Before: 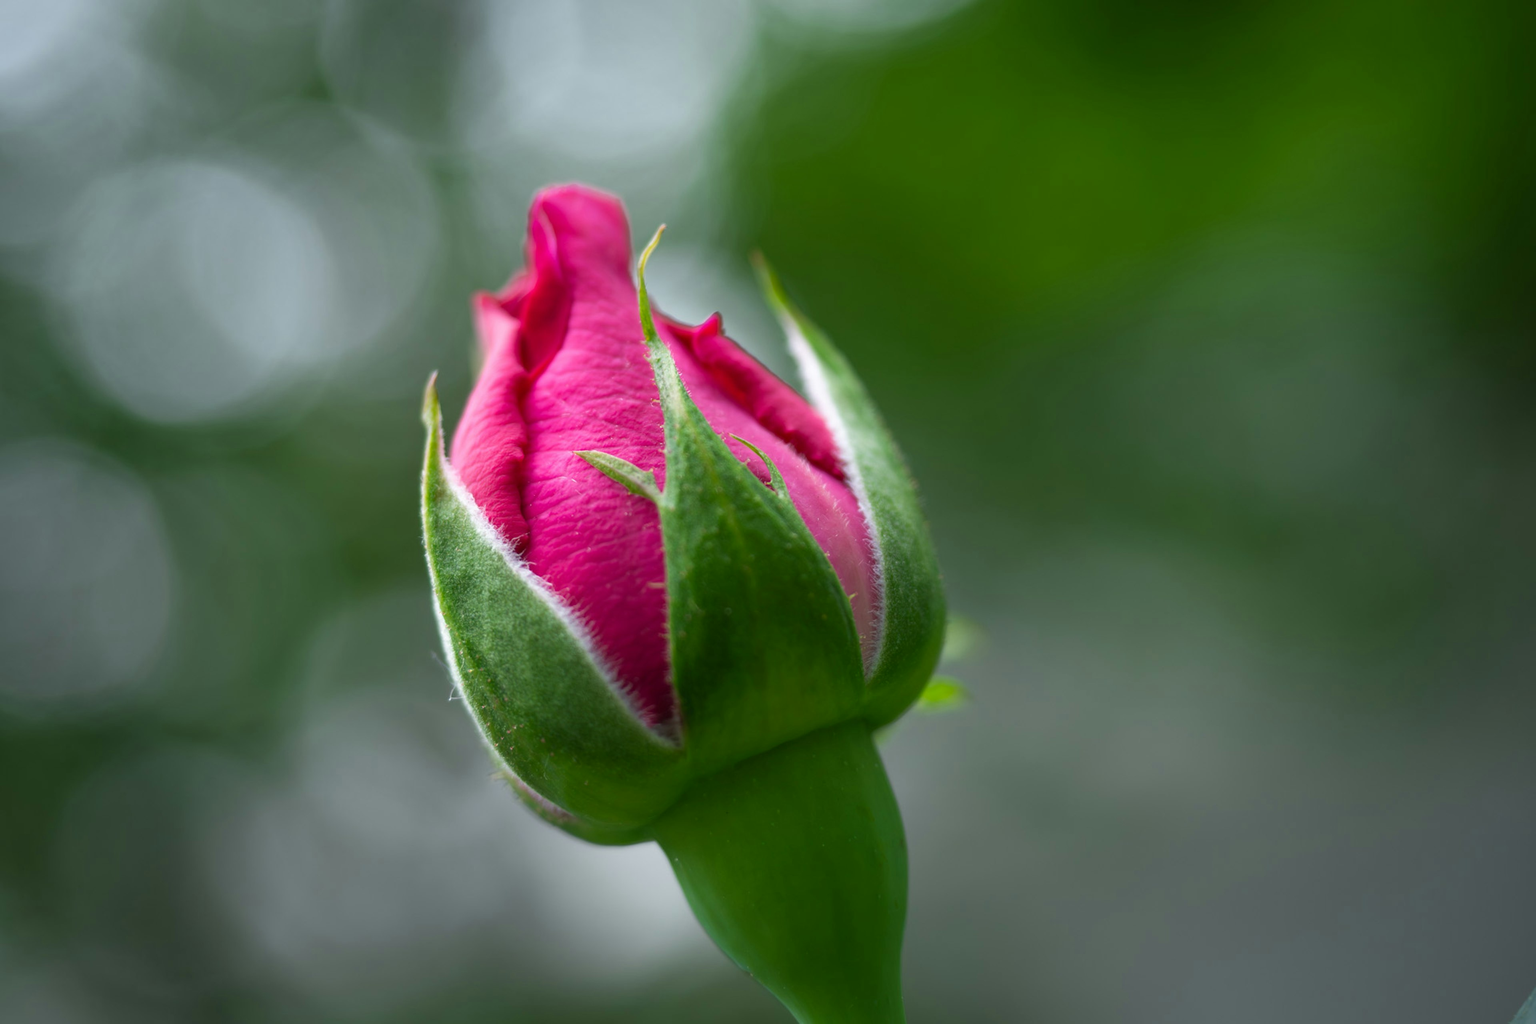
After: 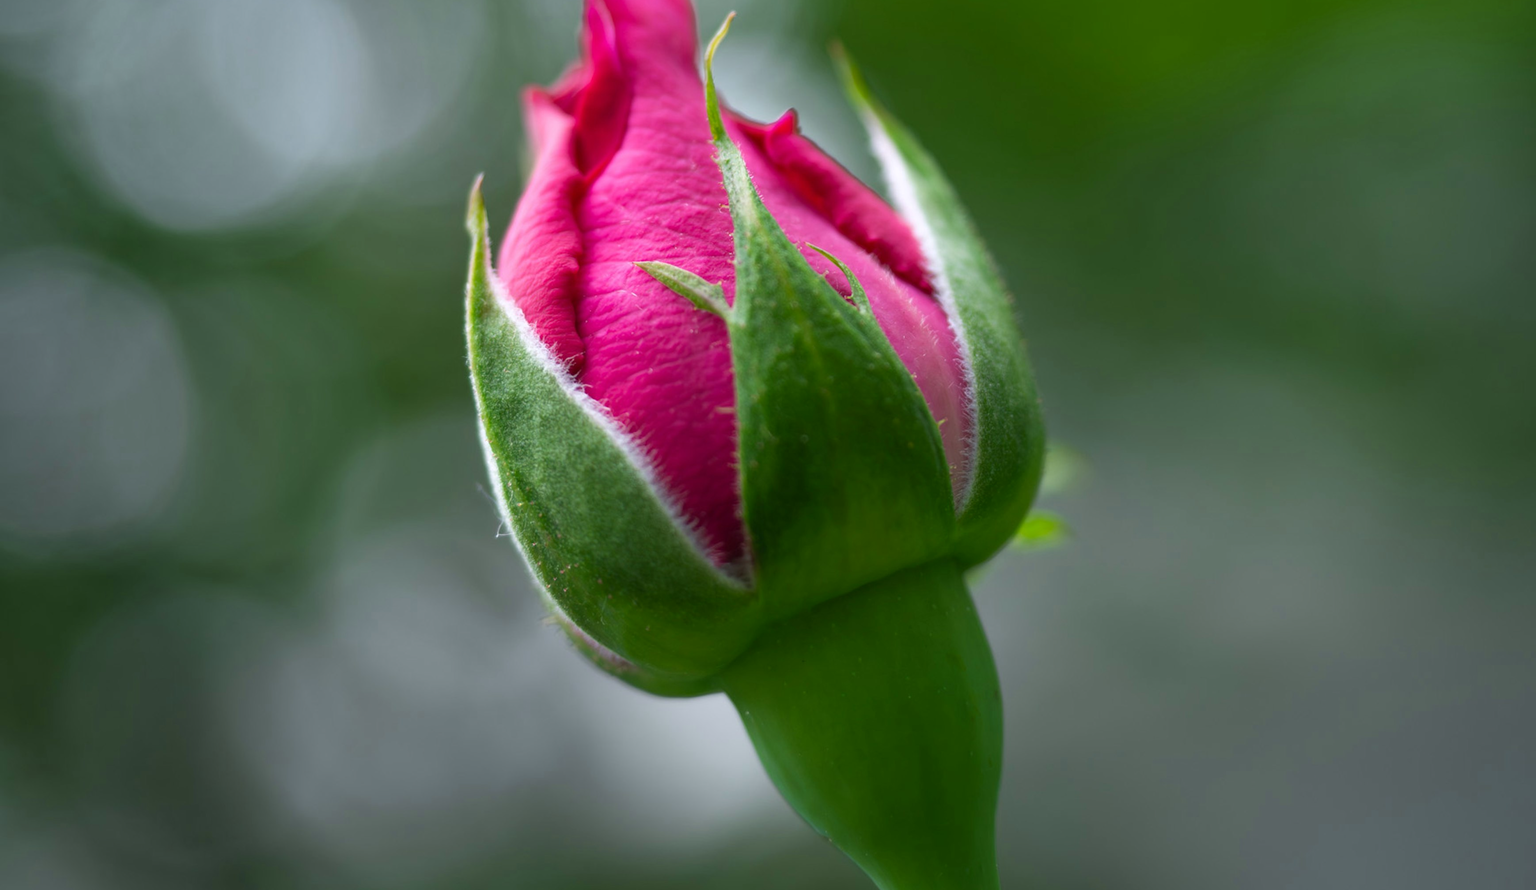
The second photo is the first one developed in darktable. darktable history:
crop: top 20.916%, right 9.437%, bottom 0.316%
white balance: red 1.004, blue 1.024
